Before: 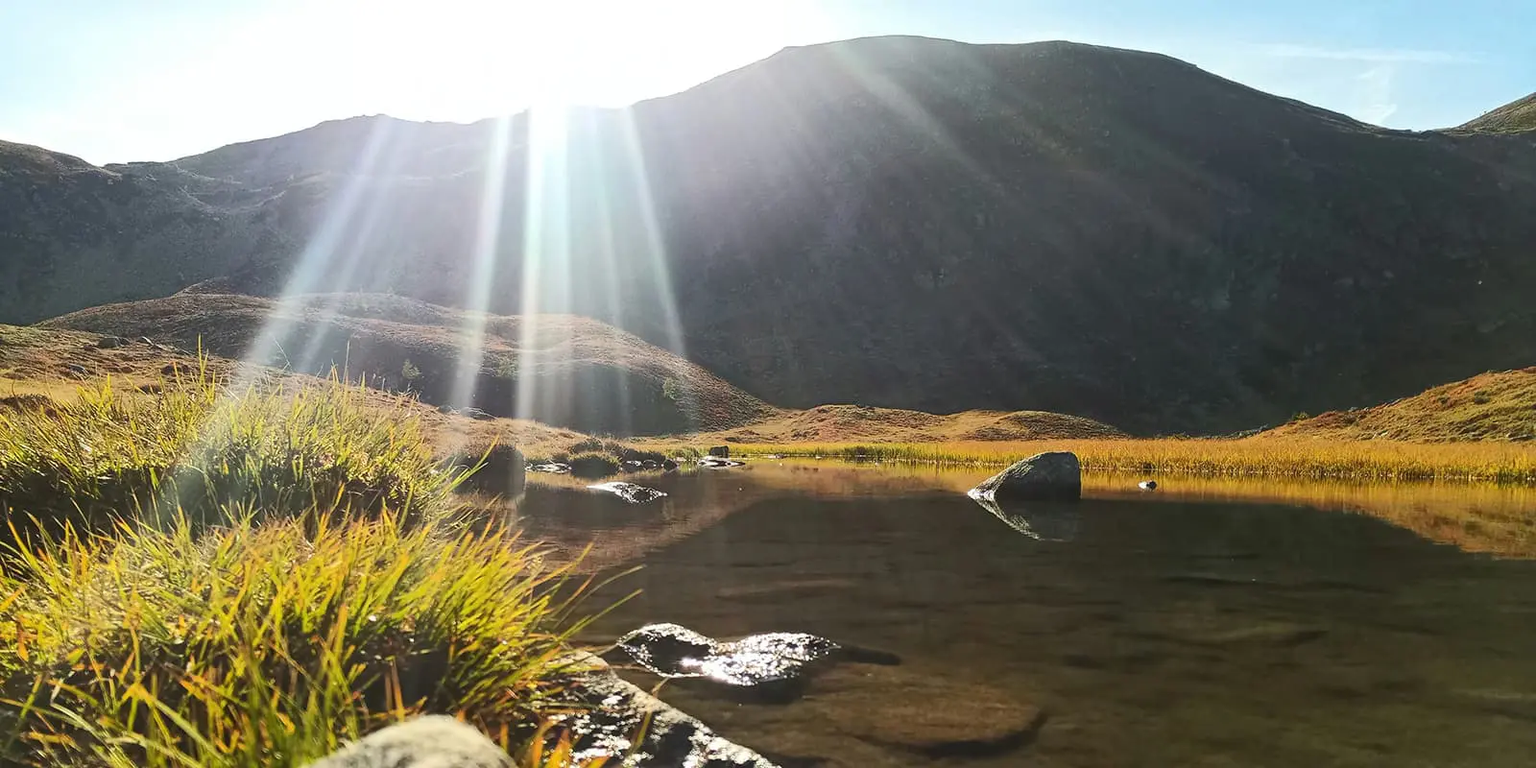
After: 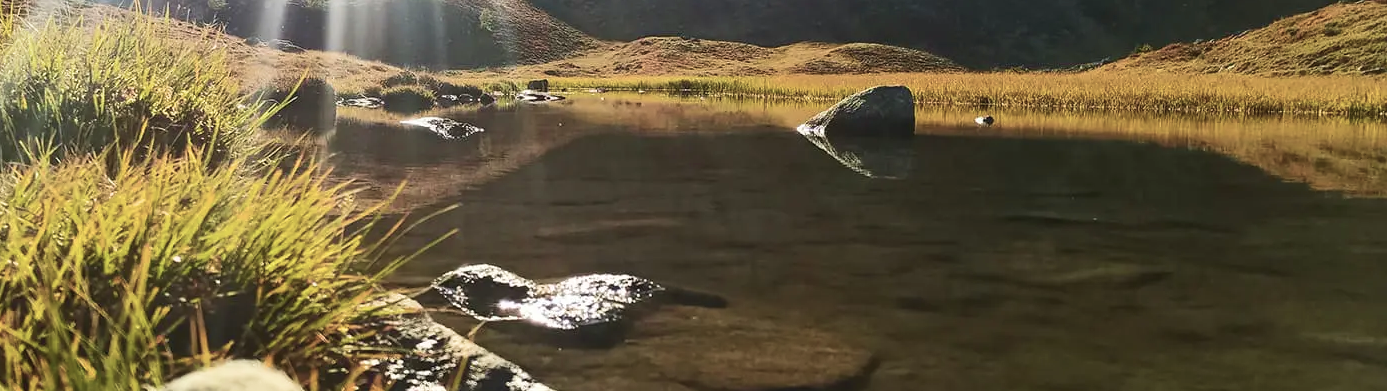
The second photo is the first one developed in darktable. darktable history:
velvia: strength 45%
contrast brightness saturation: contrast 0.1, saturation -0.3
crop and rotate: left 13.306%, top 48.129%, bottom 2.928%
